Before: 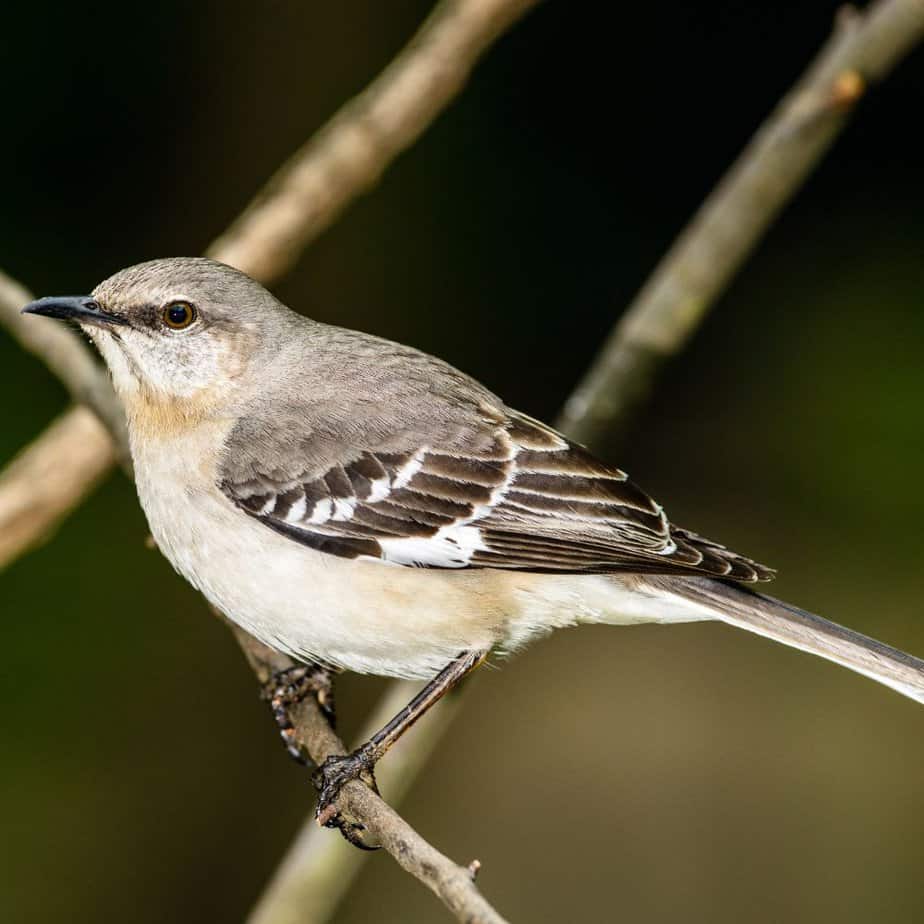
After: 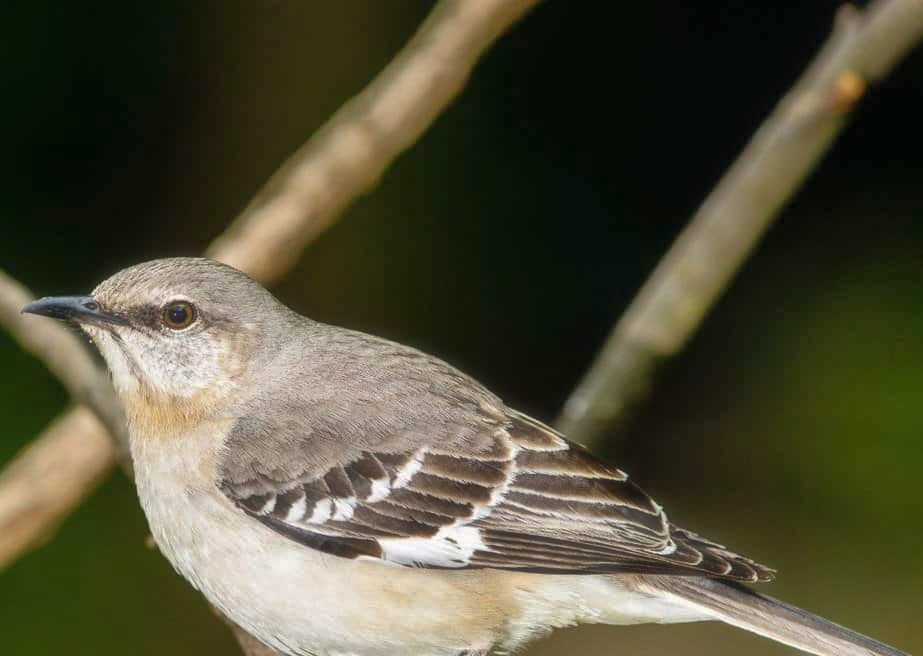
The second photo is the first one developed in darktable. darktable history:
haze removal: strength -0.114, compatibility mode true, adaptive false
crop: right 0%, bottom 28.924%
shadows and highlights: on, module defaults
